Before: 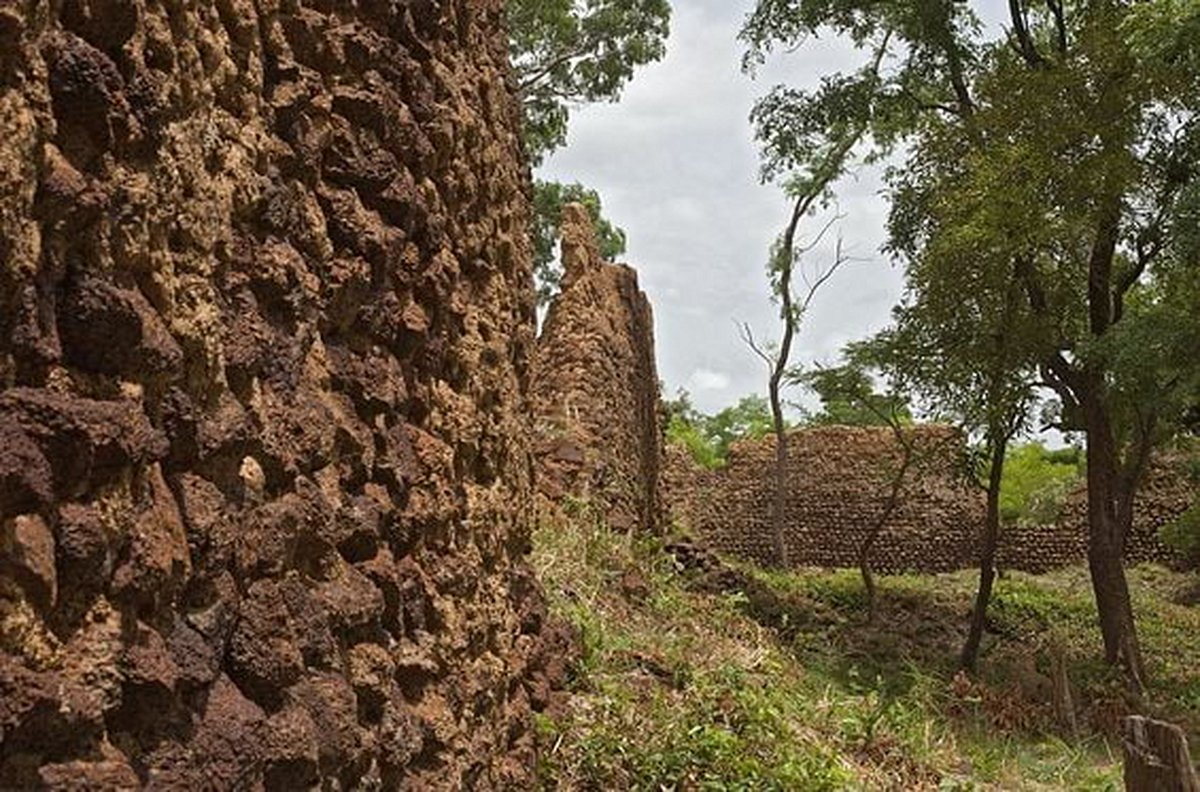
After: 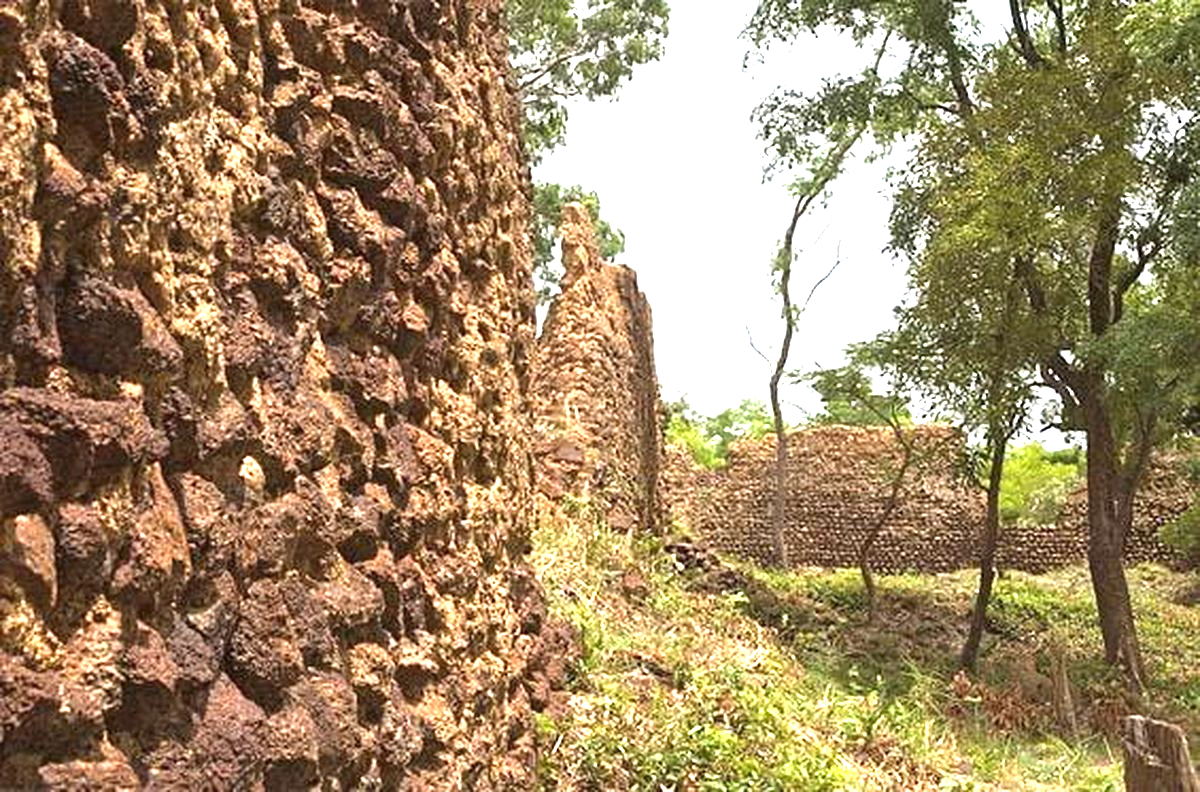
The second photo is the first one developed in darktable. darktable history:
exposure: black level correction 0, exposure 1.634 EV, compensate exposure bias true, compensate highlight preservation false
